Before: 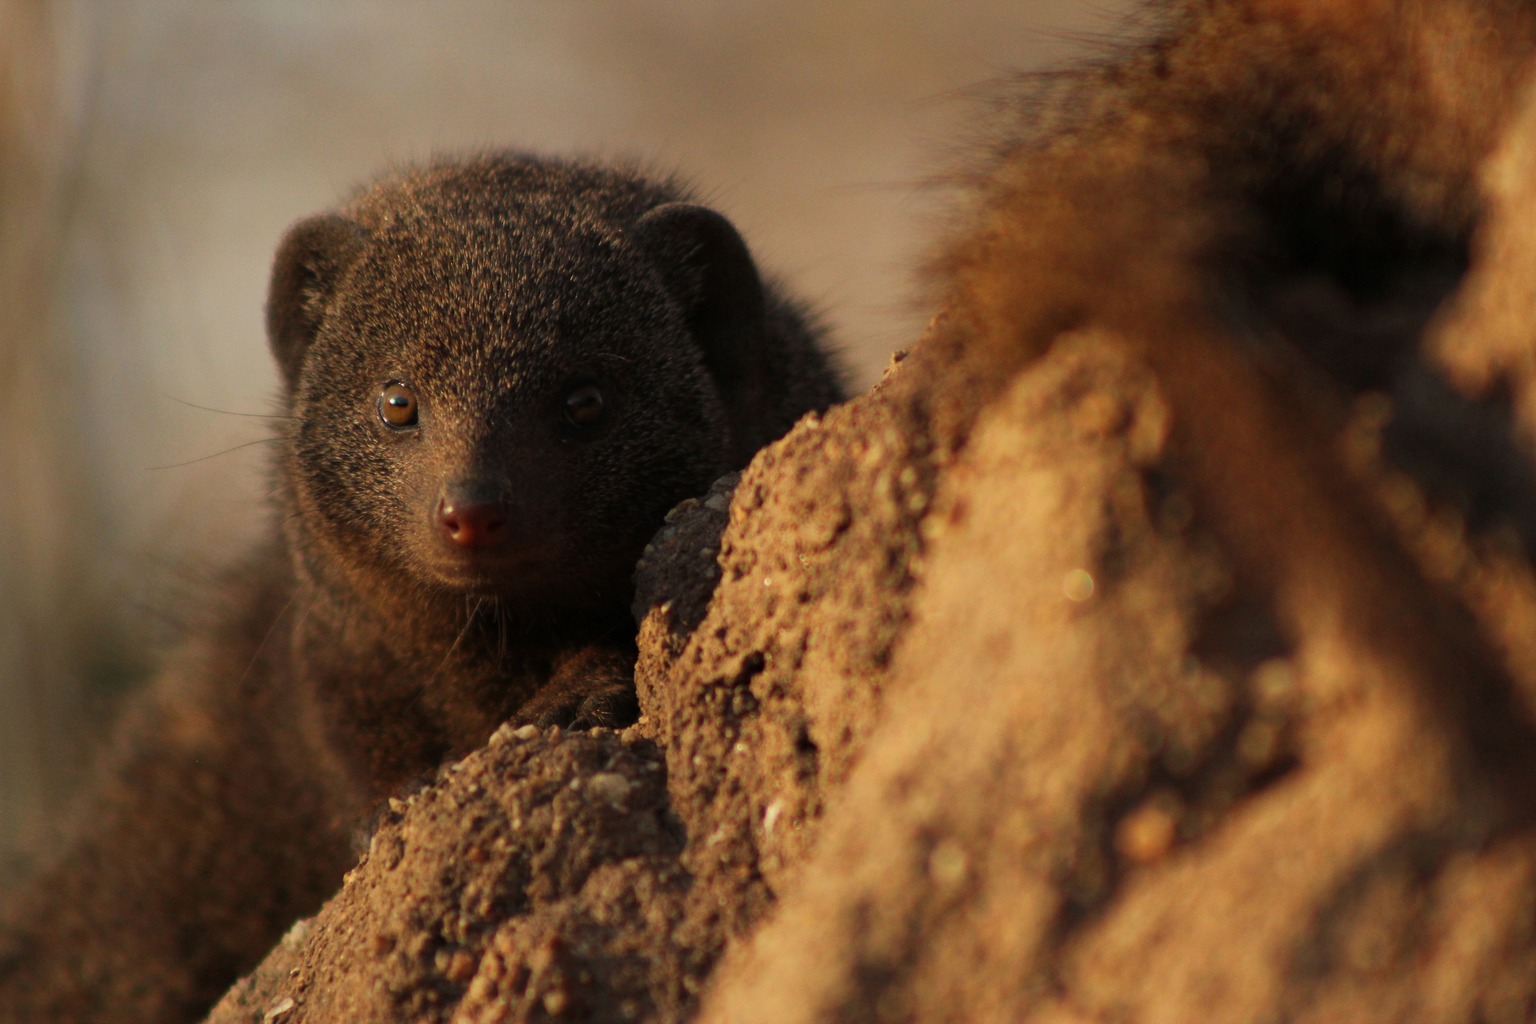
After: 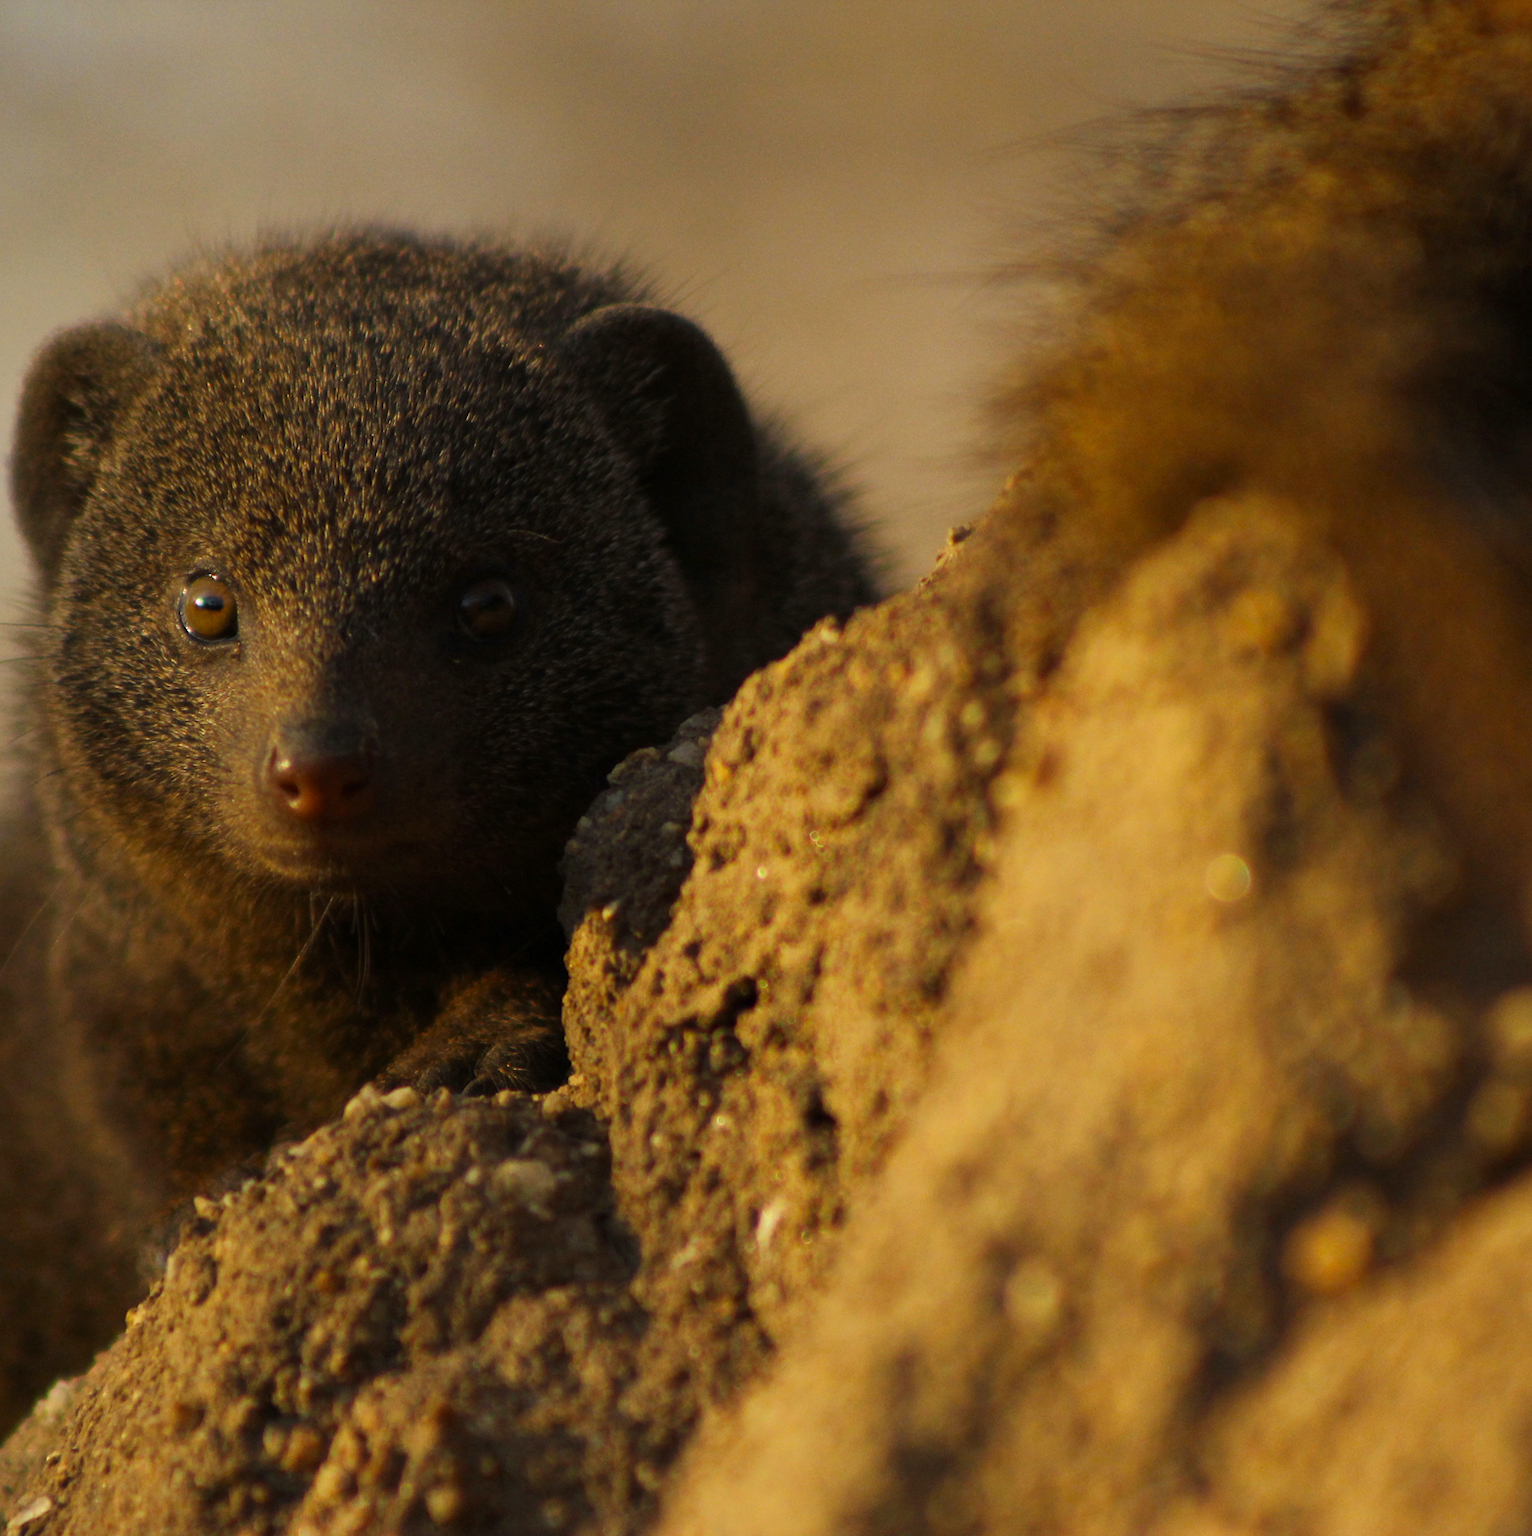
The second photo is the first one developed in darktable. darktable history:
crop: left 16.899%, right 16.556%
color contrast: green-magenta contrast 0.85, blue-yellow contrast 1.25, unbound 0
